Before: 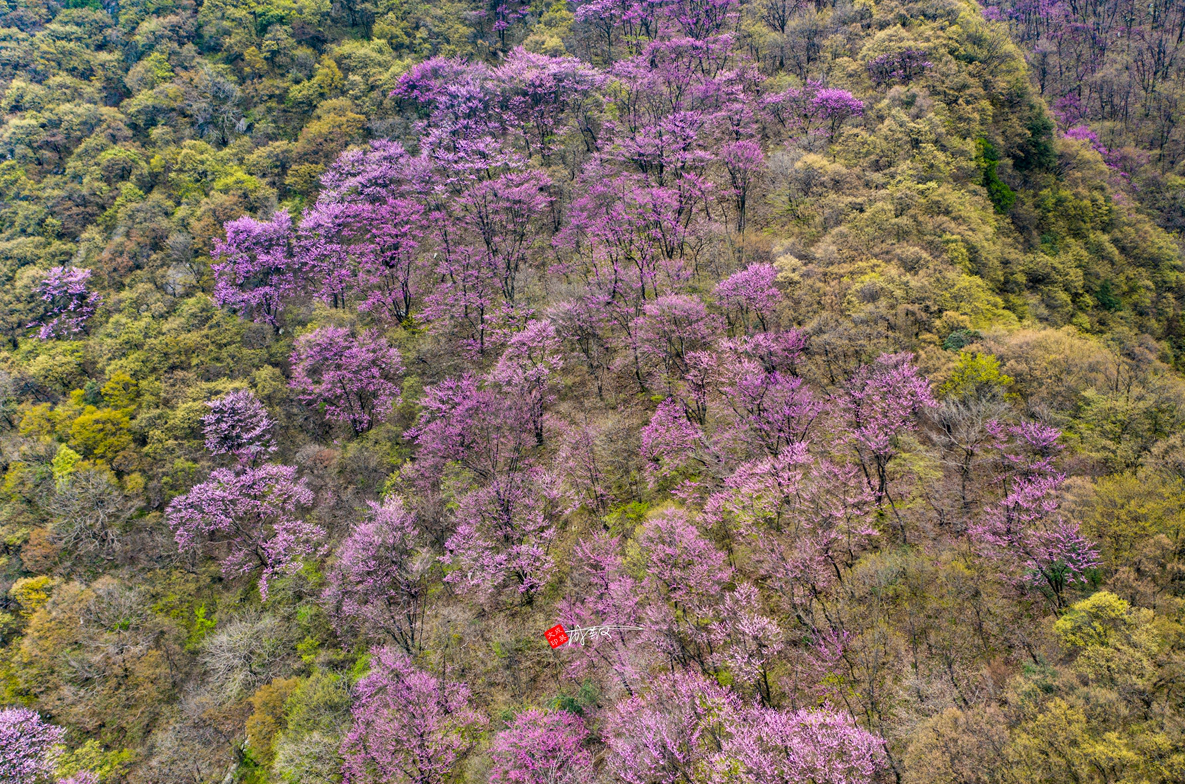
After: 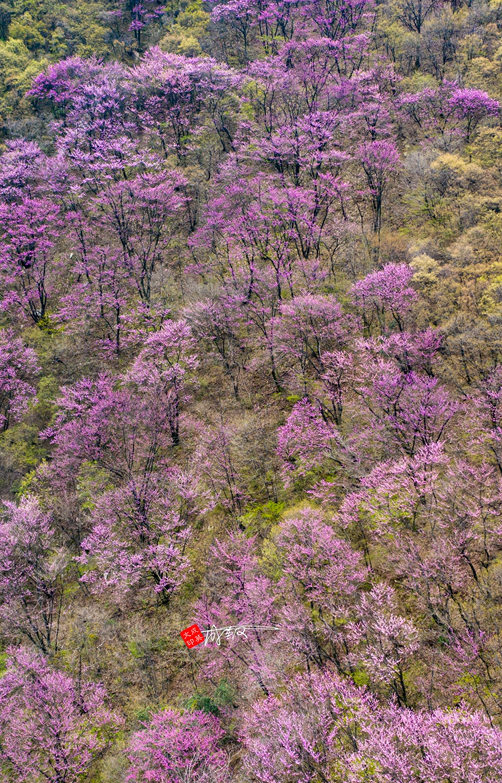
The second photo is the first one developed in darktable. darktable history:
crop: left 30.756%, right 26.874%
